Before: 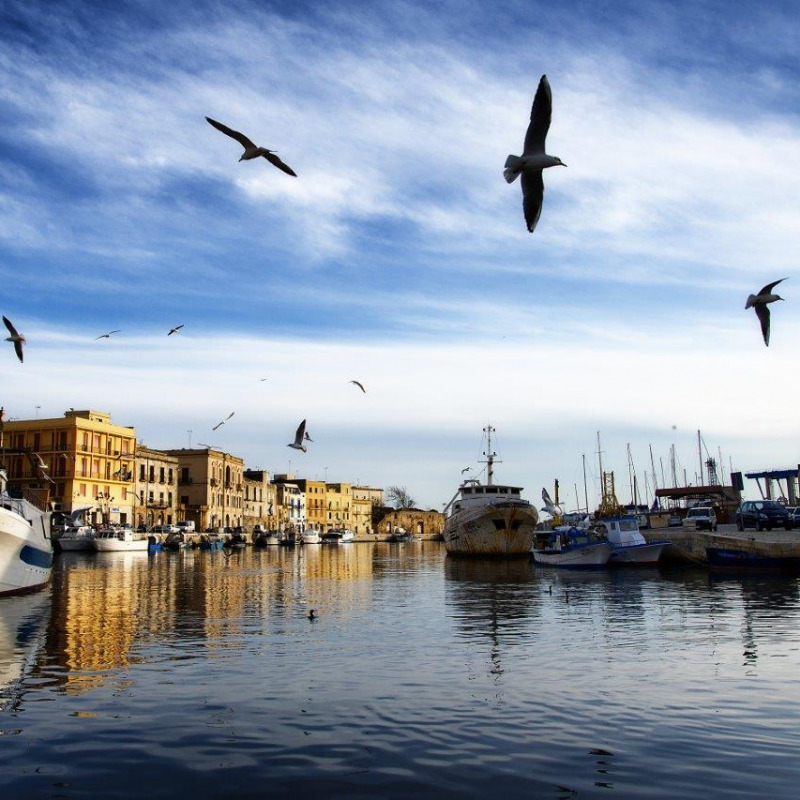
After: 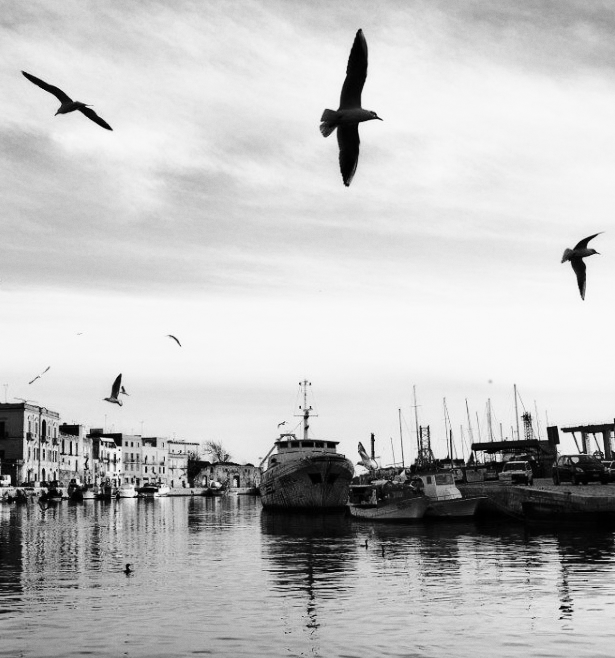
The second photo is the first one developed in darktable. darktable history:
color calibration: output gray [0.18, 0.41, 0.41, 0], gray › normalize channels true, illuminant same as pipeline (D50), adaptation XYZ, x 0.346, y 0.359, gamut compression 0
grain: coarseness 0.09 ISO, strength 10%
crop: left 23.095%, top 5.827%, bottom 11.854%
base curve: curves: ch0 [(0, 0) (0.036, 0.025) (0.121, 0.166) (0.206, 0.329) (0.605, 0.79) (1, 1)], preserve colors none
